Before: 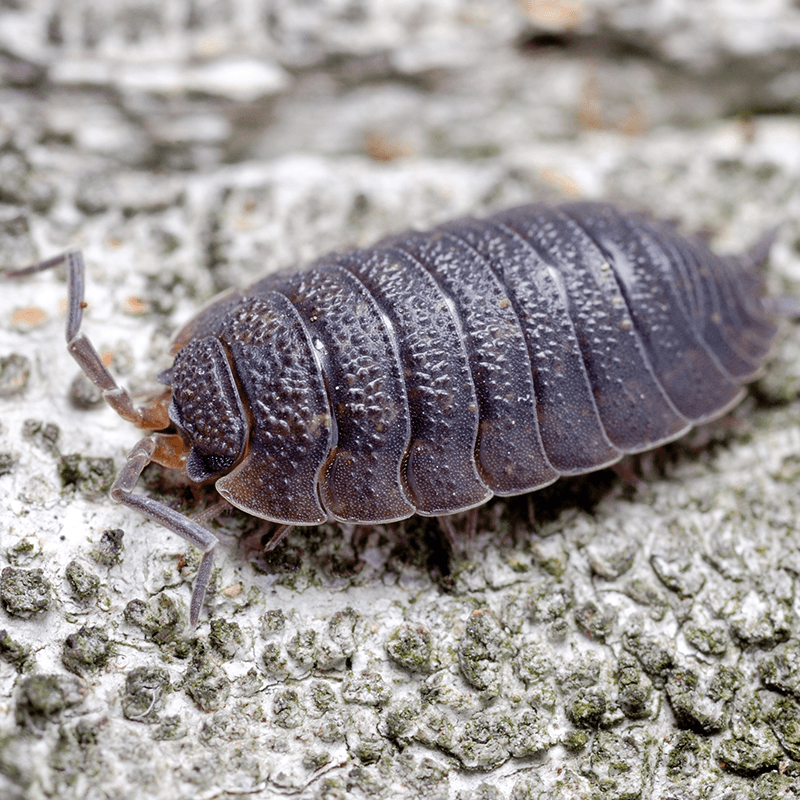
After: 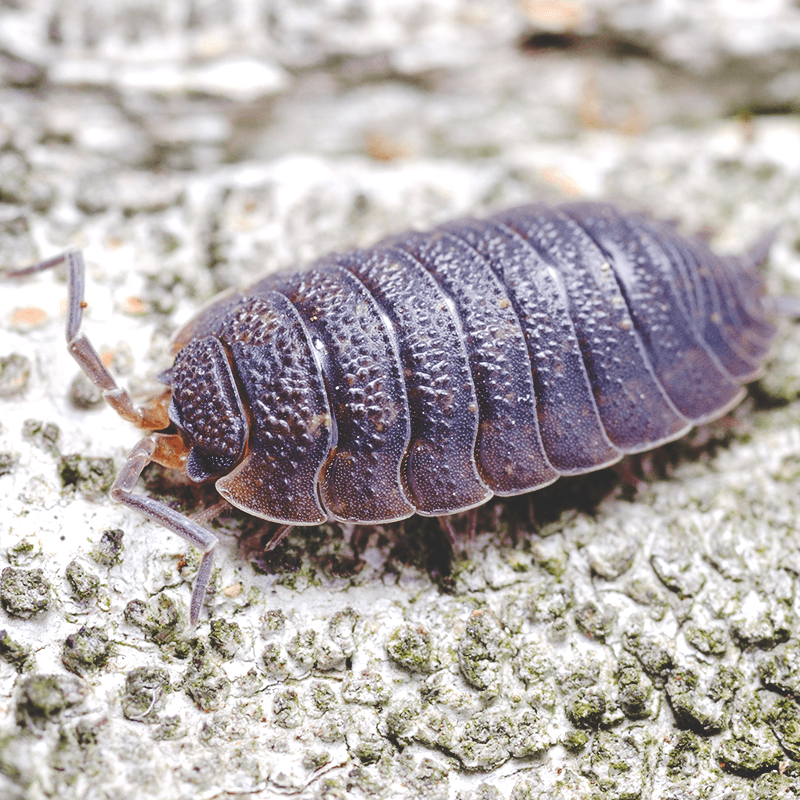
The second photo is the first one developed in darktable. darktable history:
base curve: curves: ch0 [(0, 0.024) (0.055, 0.065) (0.121, 0.166) (0.236, 0.319) (0.693, 0.726) (1, 1)], preserve colors none
exposure: black level correction 0, exposure 0.3 EV, compensate highlight preservation false
velvia: on, module defaults
